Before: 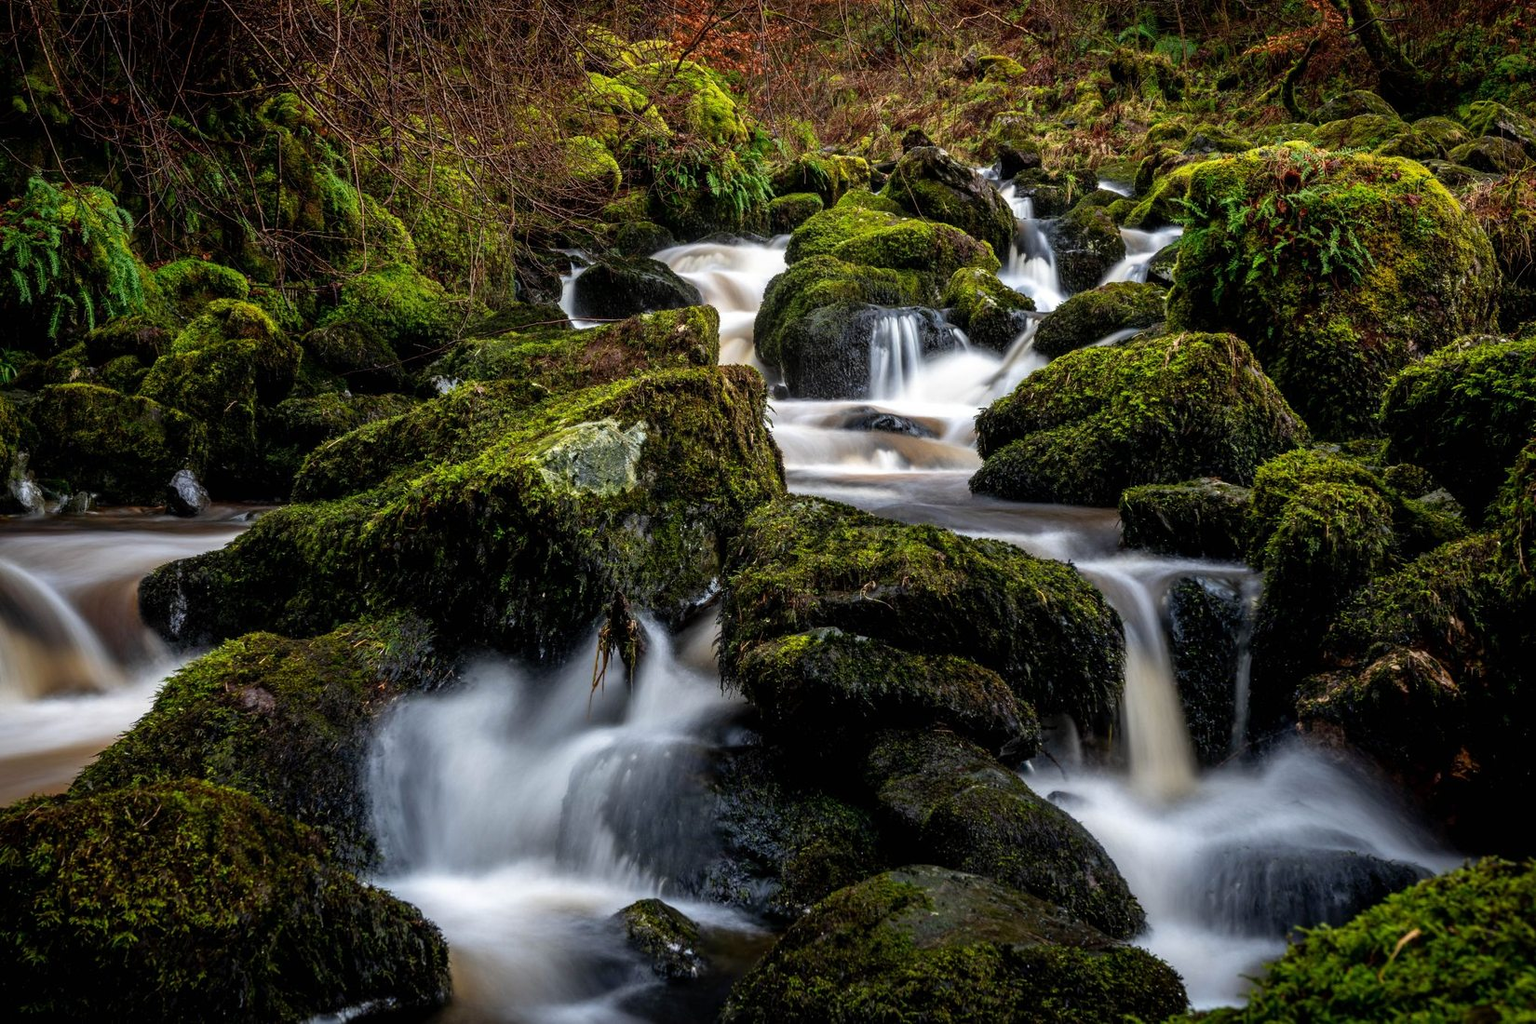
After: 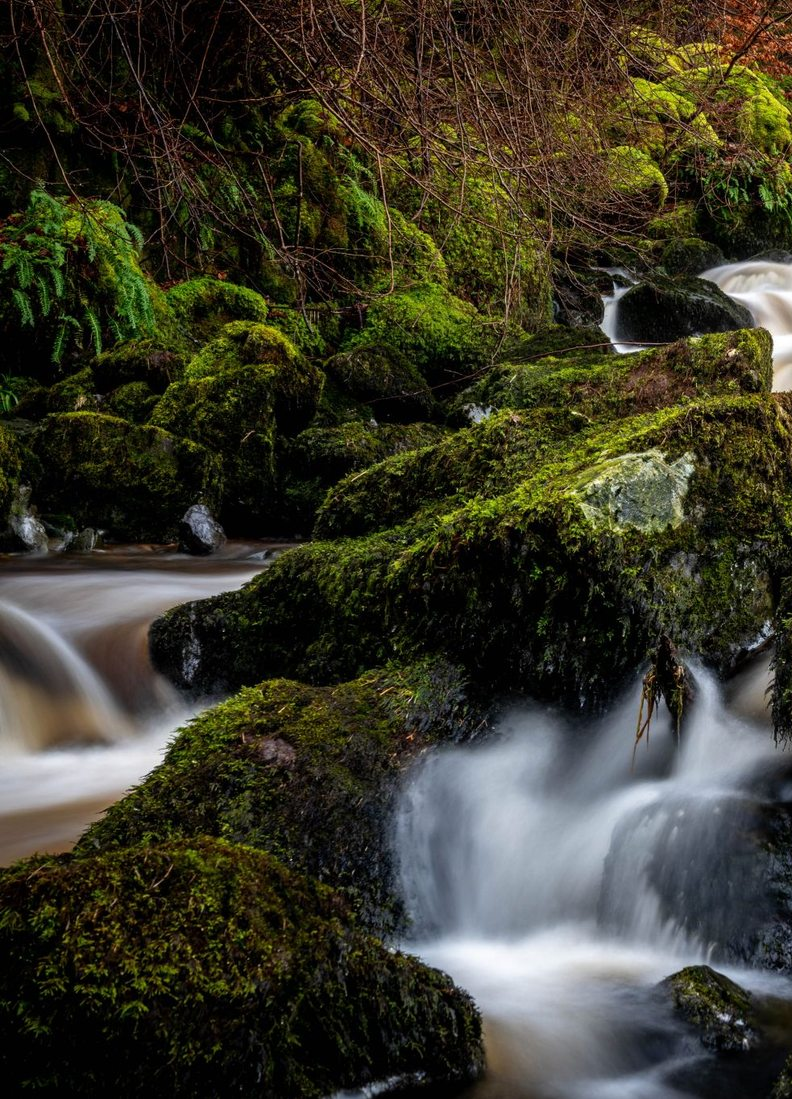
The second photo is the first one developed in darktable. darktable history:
crop and rotate: left 0.039%, top 0%, right 51.931%
